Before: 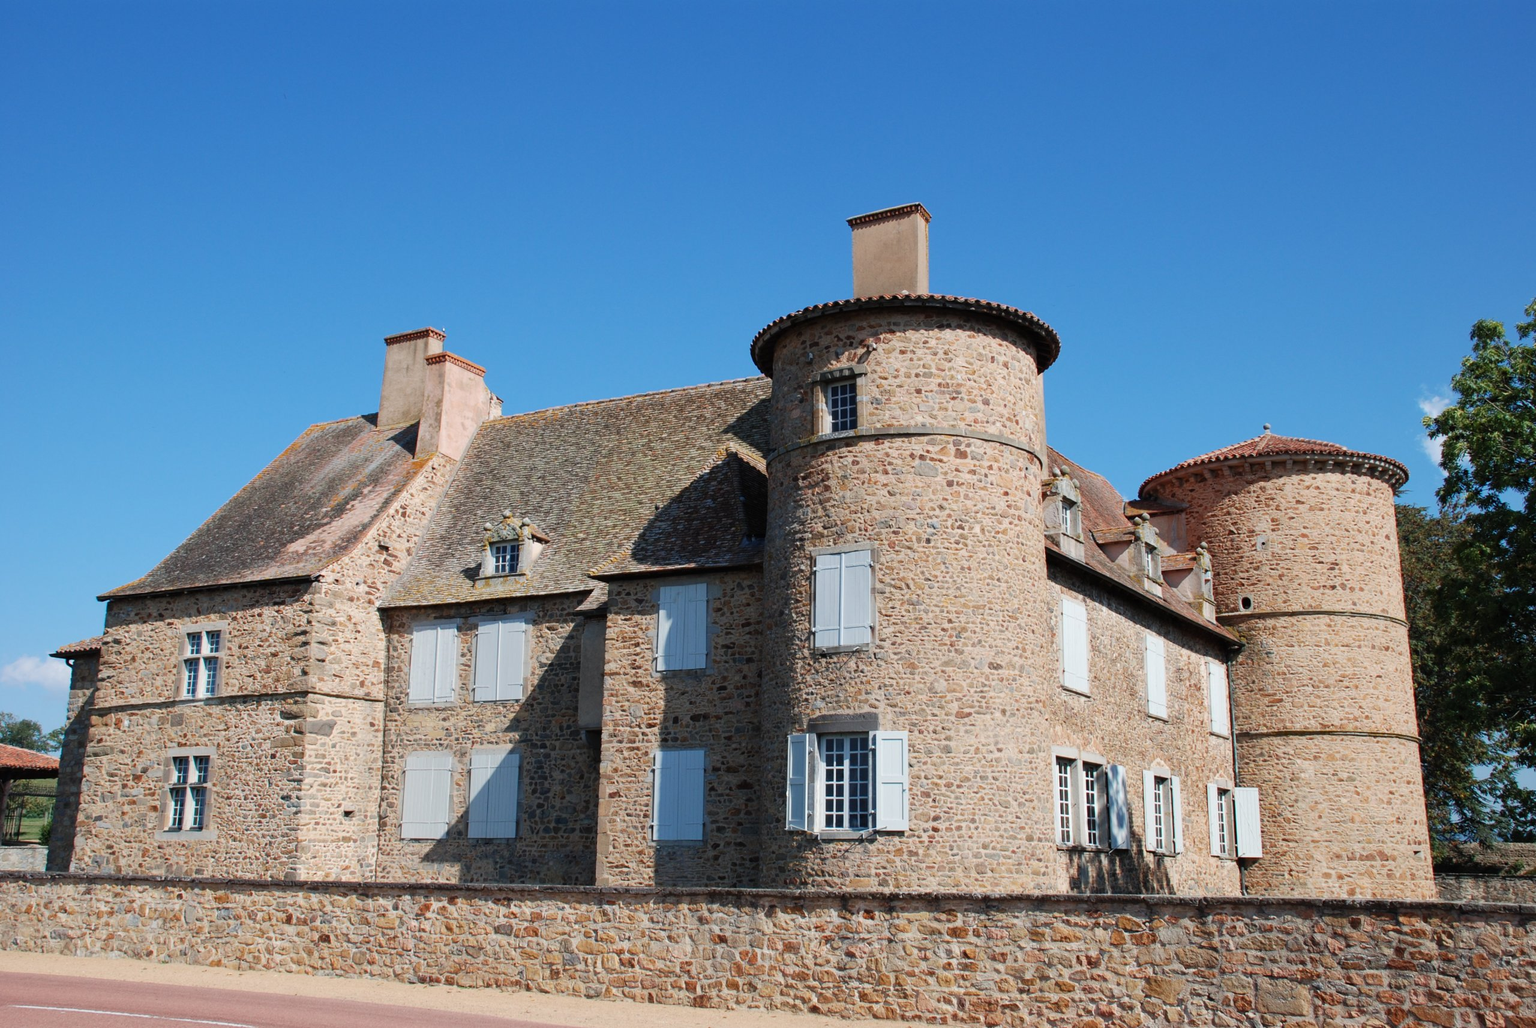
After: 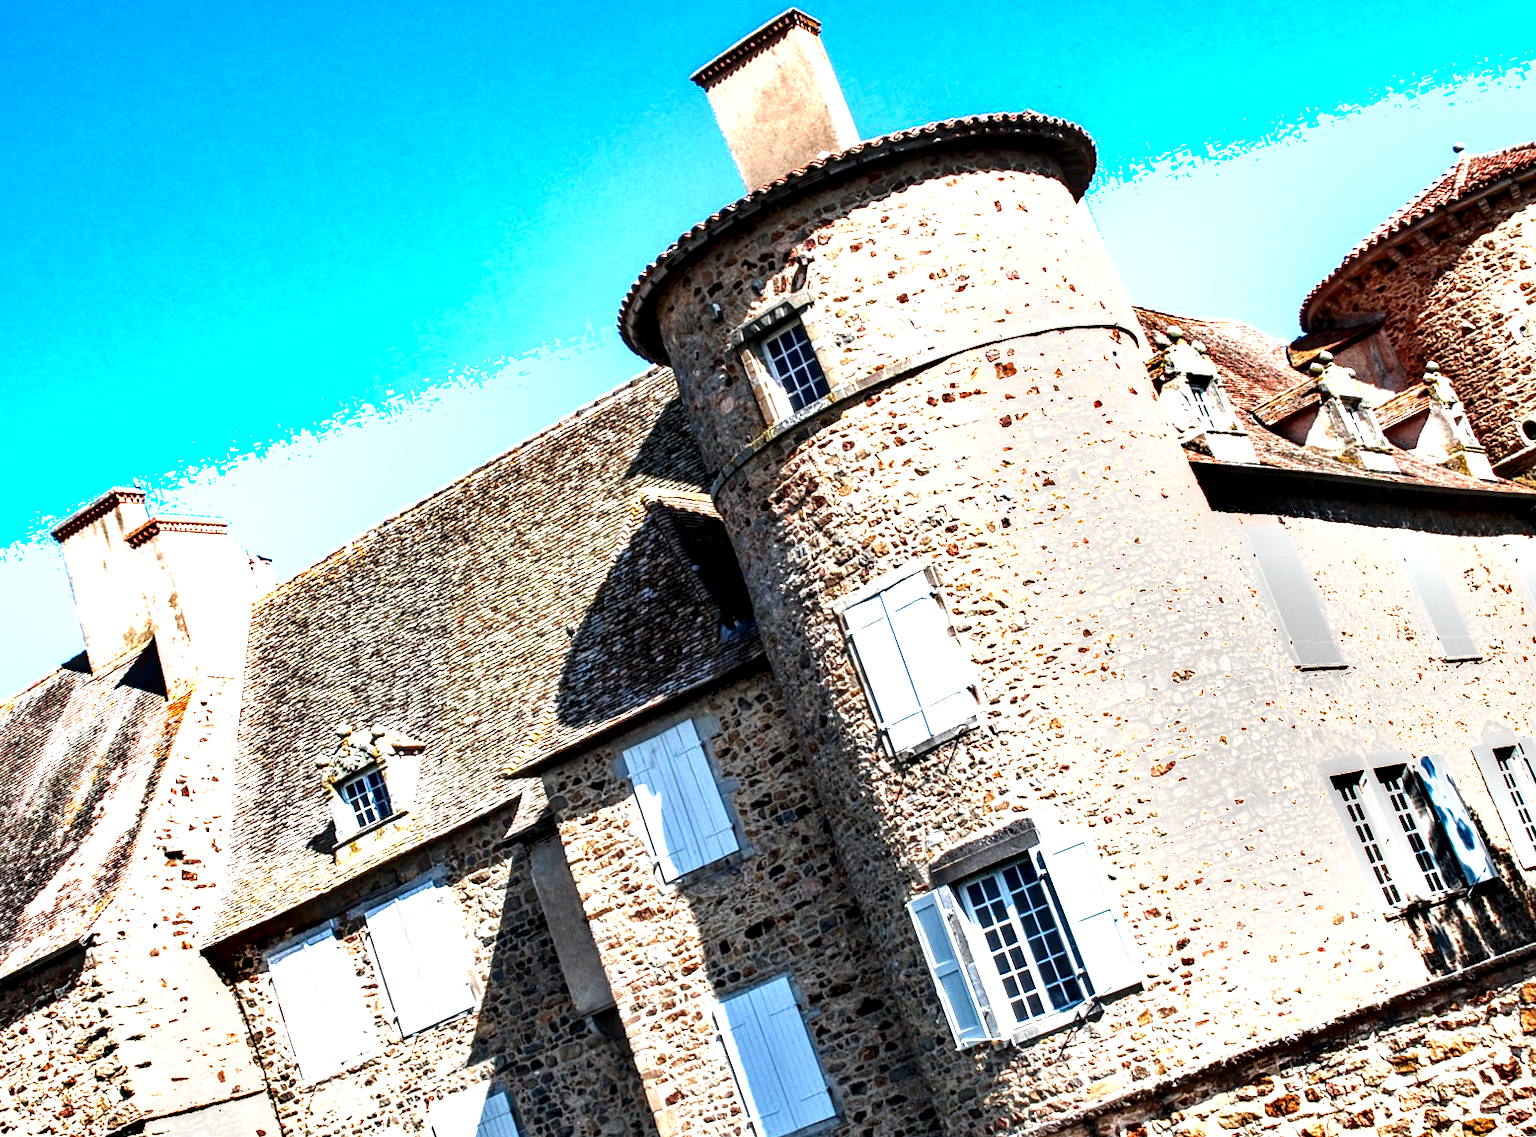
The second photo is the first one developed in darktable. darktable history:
local contrast: detail 205%
shadows and highlights: soften with gaussian
exposure: black level correction 0, exposure 1.743 EV, compensate highlight preservation false
crop and rotate: angle 21.05°, left 6.741%, right 3.874%, bottom 1.133%
